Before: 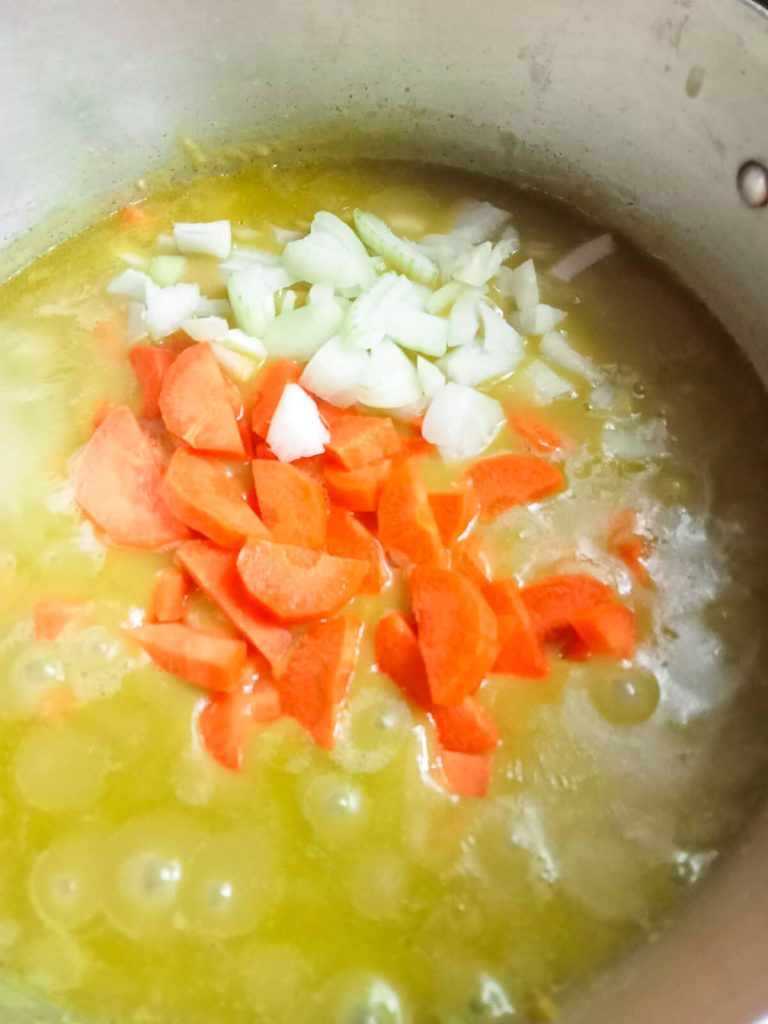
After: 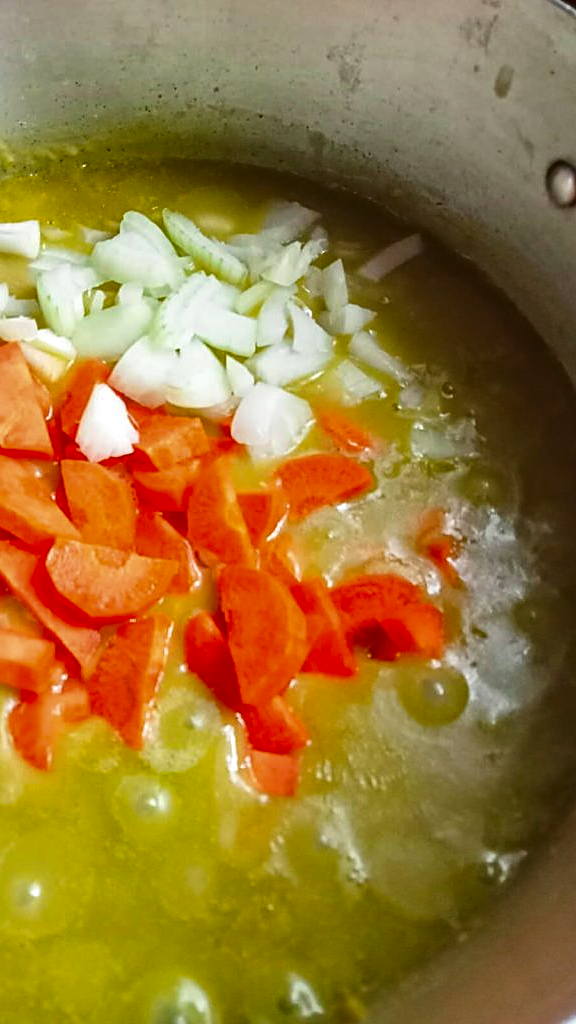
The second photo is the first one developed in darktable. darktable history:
contrast brightness saturation: contrast 0.1, brightness -0.265, saturation 0.136
shadows and highlights: shadows 36.07, highlights -34.87, soften with gaussian
crop and rotate: left 24.903%
exposure: black level correction -0.016, compensate highlight preservation false
sharpen: on, module defaults
local contrast: detail 113%
haze removal: compatibility mode true, adaptive false
